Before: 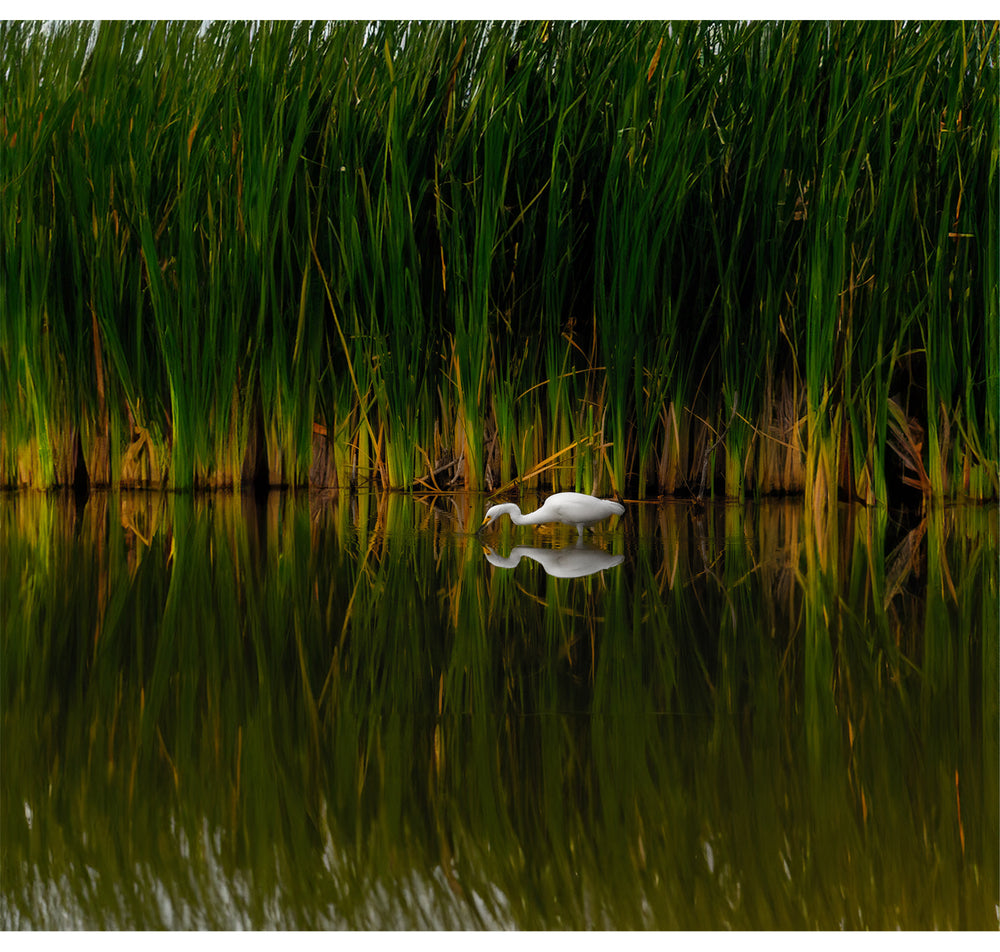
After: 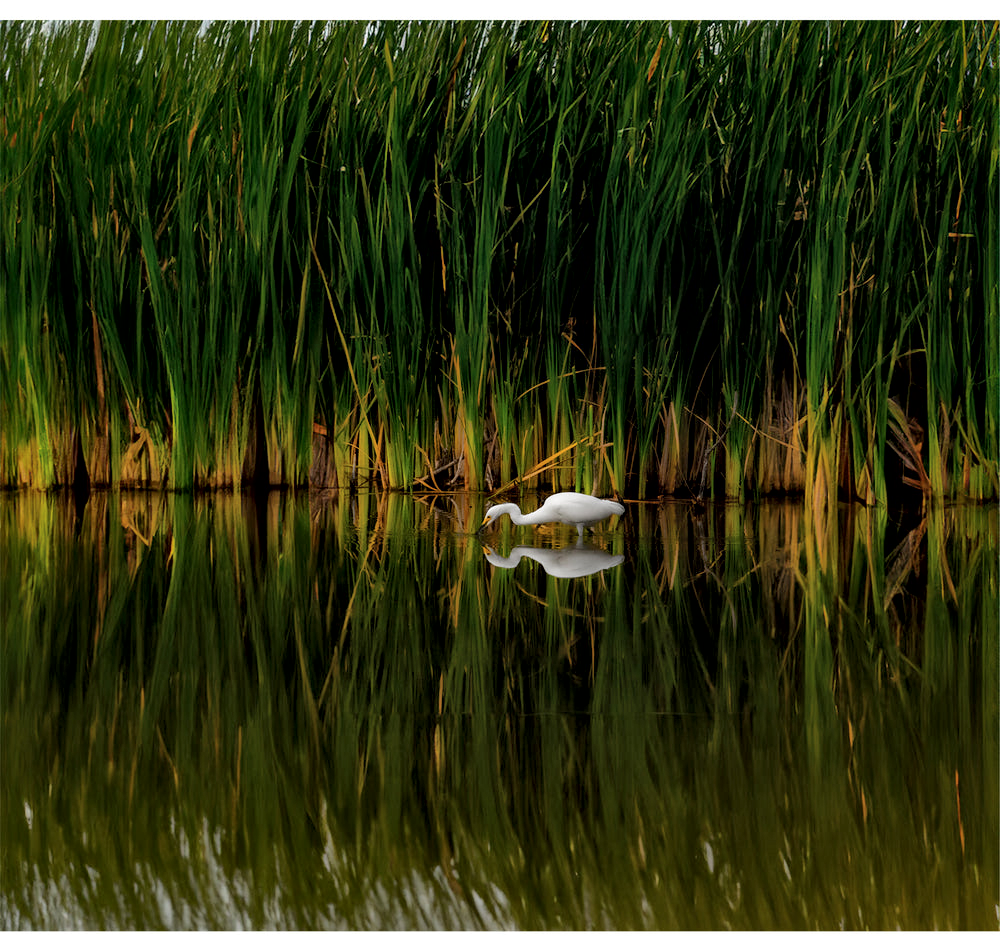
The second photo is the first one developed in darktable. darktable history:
local contrast: mode bilateral grid, contrast 21, coarseness 50, detail 171%, midtone range 0.2
